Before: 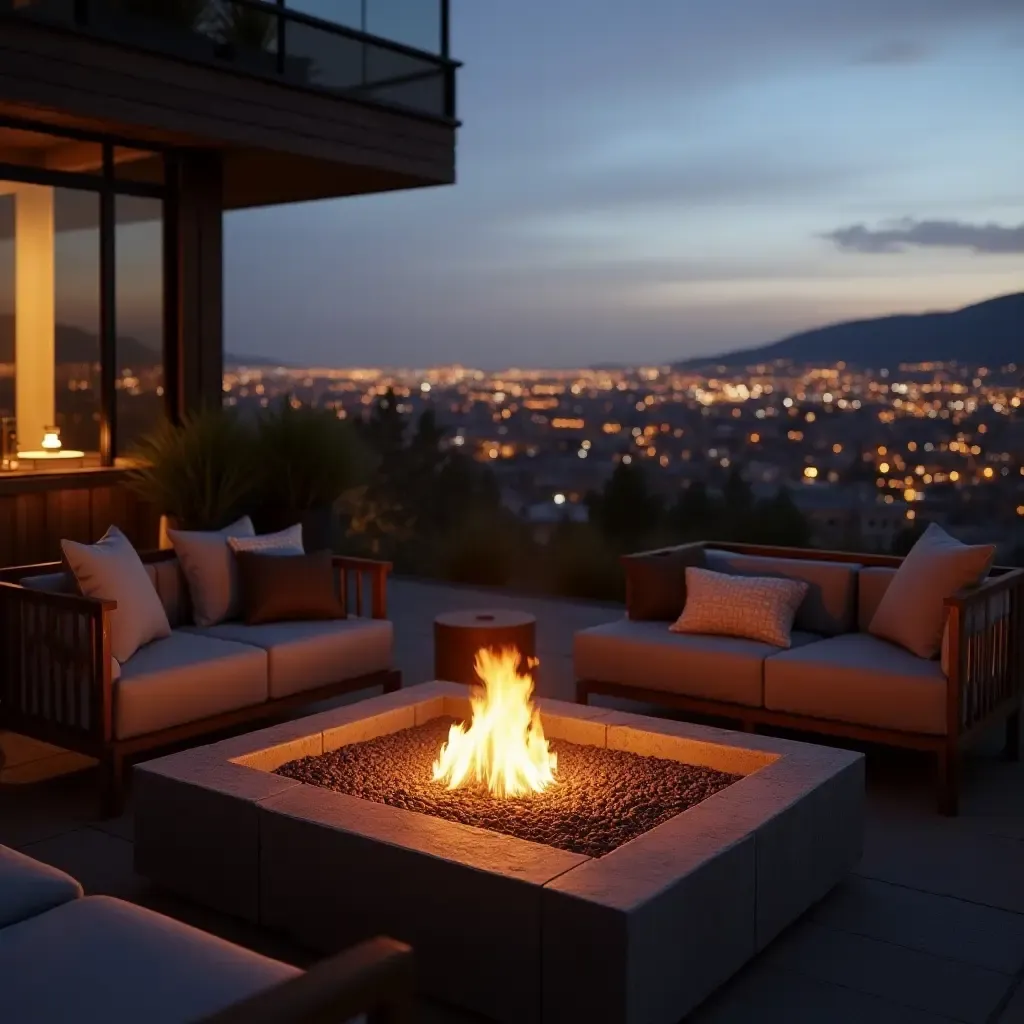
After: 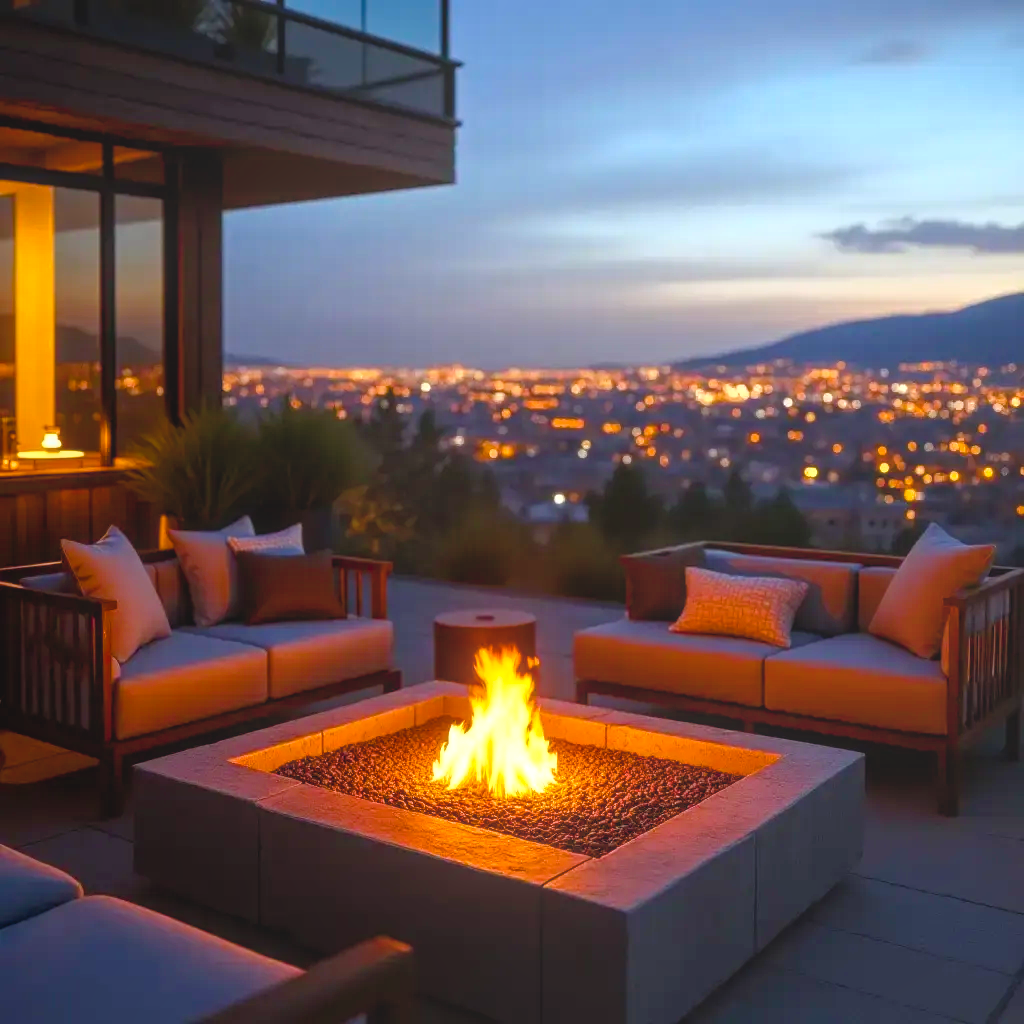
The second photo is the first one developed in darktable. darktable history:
local contrast: highlights 71%, shadows 11%, midtone range 0.193
tone equalizer: edges refinement/feathering 500, mask exposure compensation -1.57 EV, preserve details no
color balance rgb: perceptual saturation grading › global saturation 20%, perceptual saturation grading › highlights -14.158%, perceptual saturation grading › shadows 49.747%, perceptual brilliance grading › global brilliance 29.766%, global vibrance 20%
